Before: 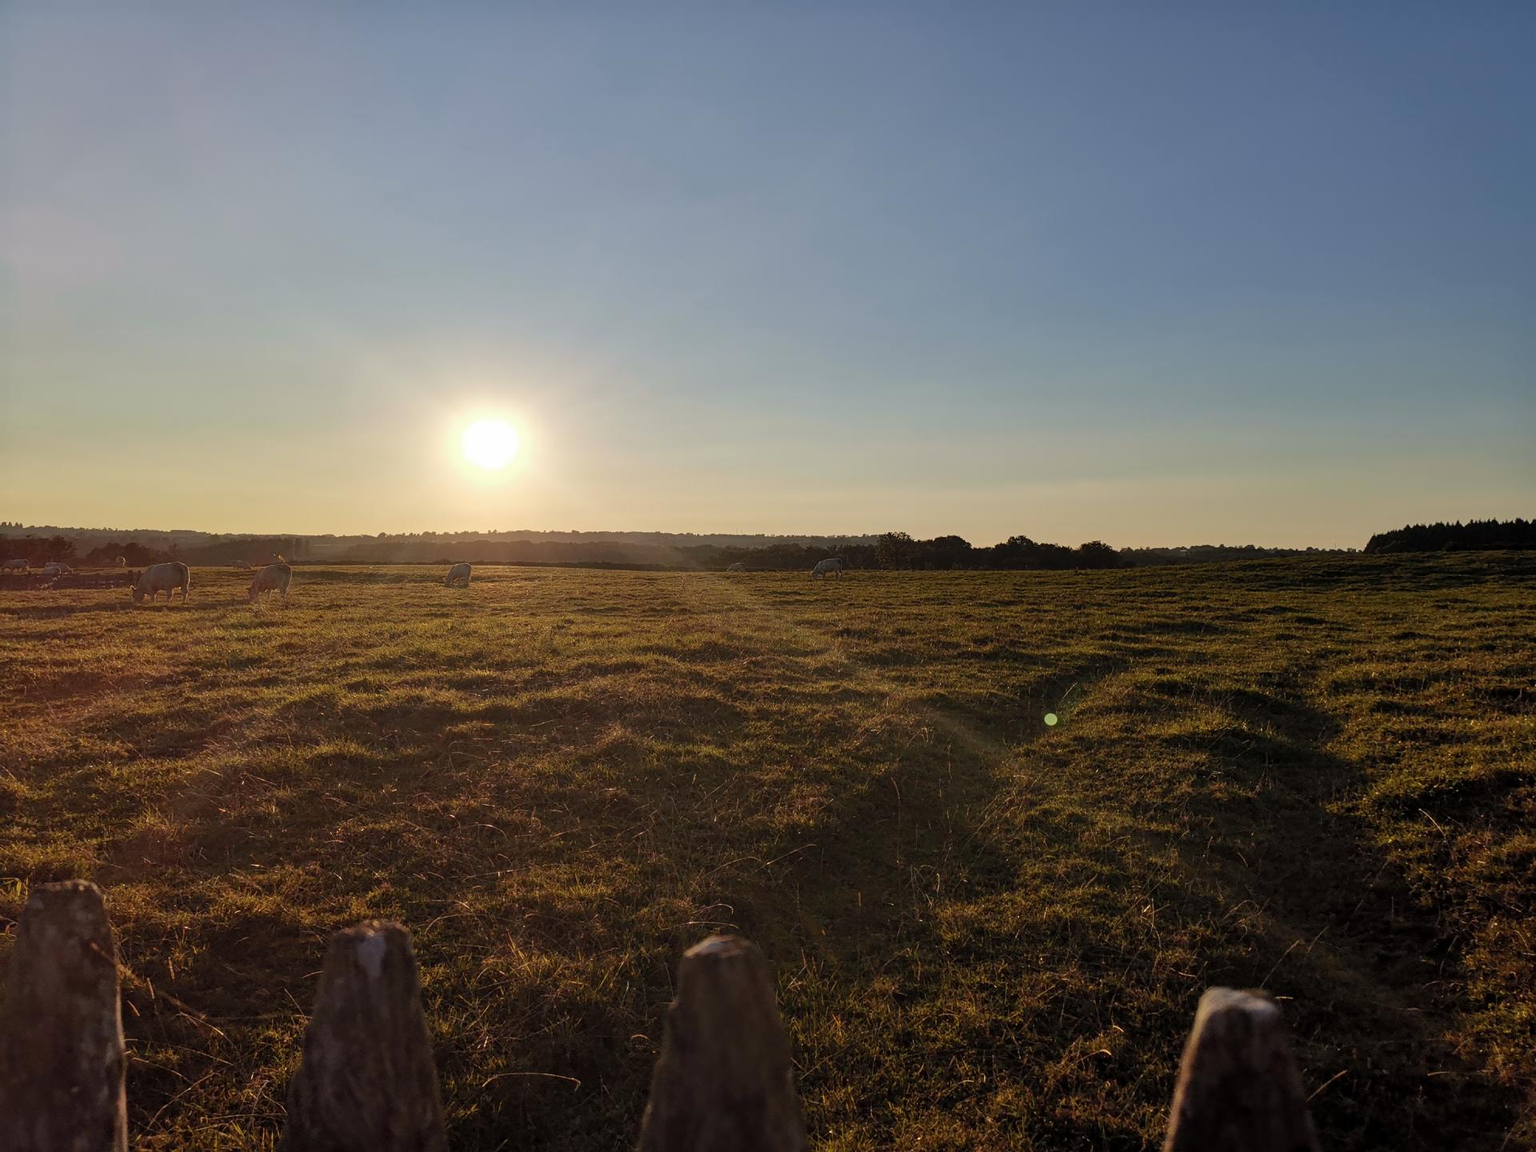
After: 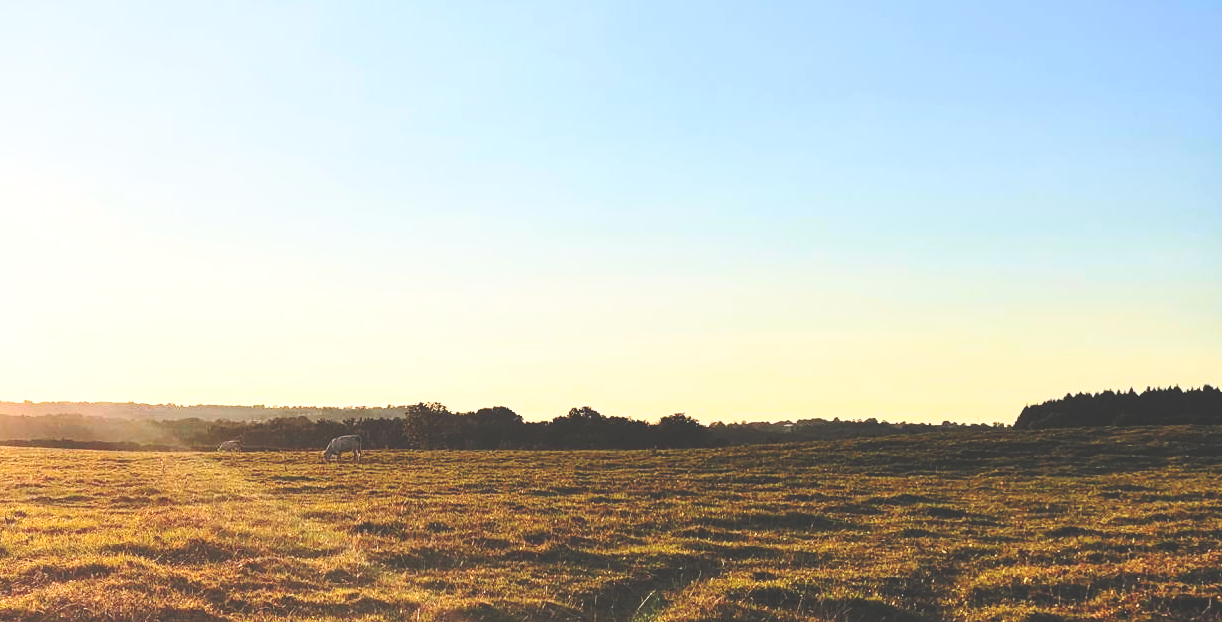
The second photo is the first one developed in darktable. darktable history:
exposure: black level correction 0, exposure 1.015 EV, compensate exposure bias true, compensate highlight preservation false
base curve: curves: ch0 [(0, 0) (0.028, 0.03) (0.121, 0.232) (0.46, 0.748) (0.859, 0.968) (1, 1)], preserve colors none
rgb curve: curves: ch0 [(0, 0.186) (0.314, 0.284) (0.775, 0.708) (1, 1)], compensate middle gray true, preserve colors none
contrast brightness saturation: contrast 0.2, brightness 0.16, saturation 0.22
crop: left 36.005%, top 18.293%, right 0.31%, bottom 38.444%
